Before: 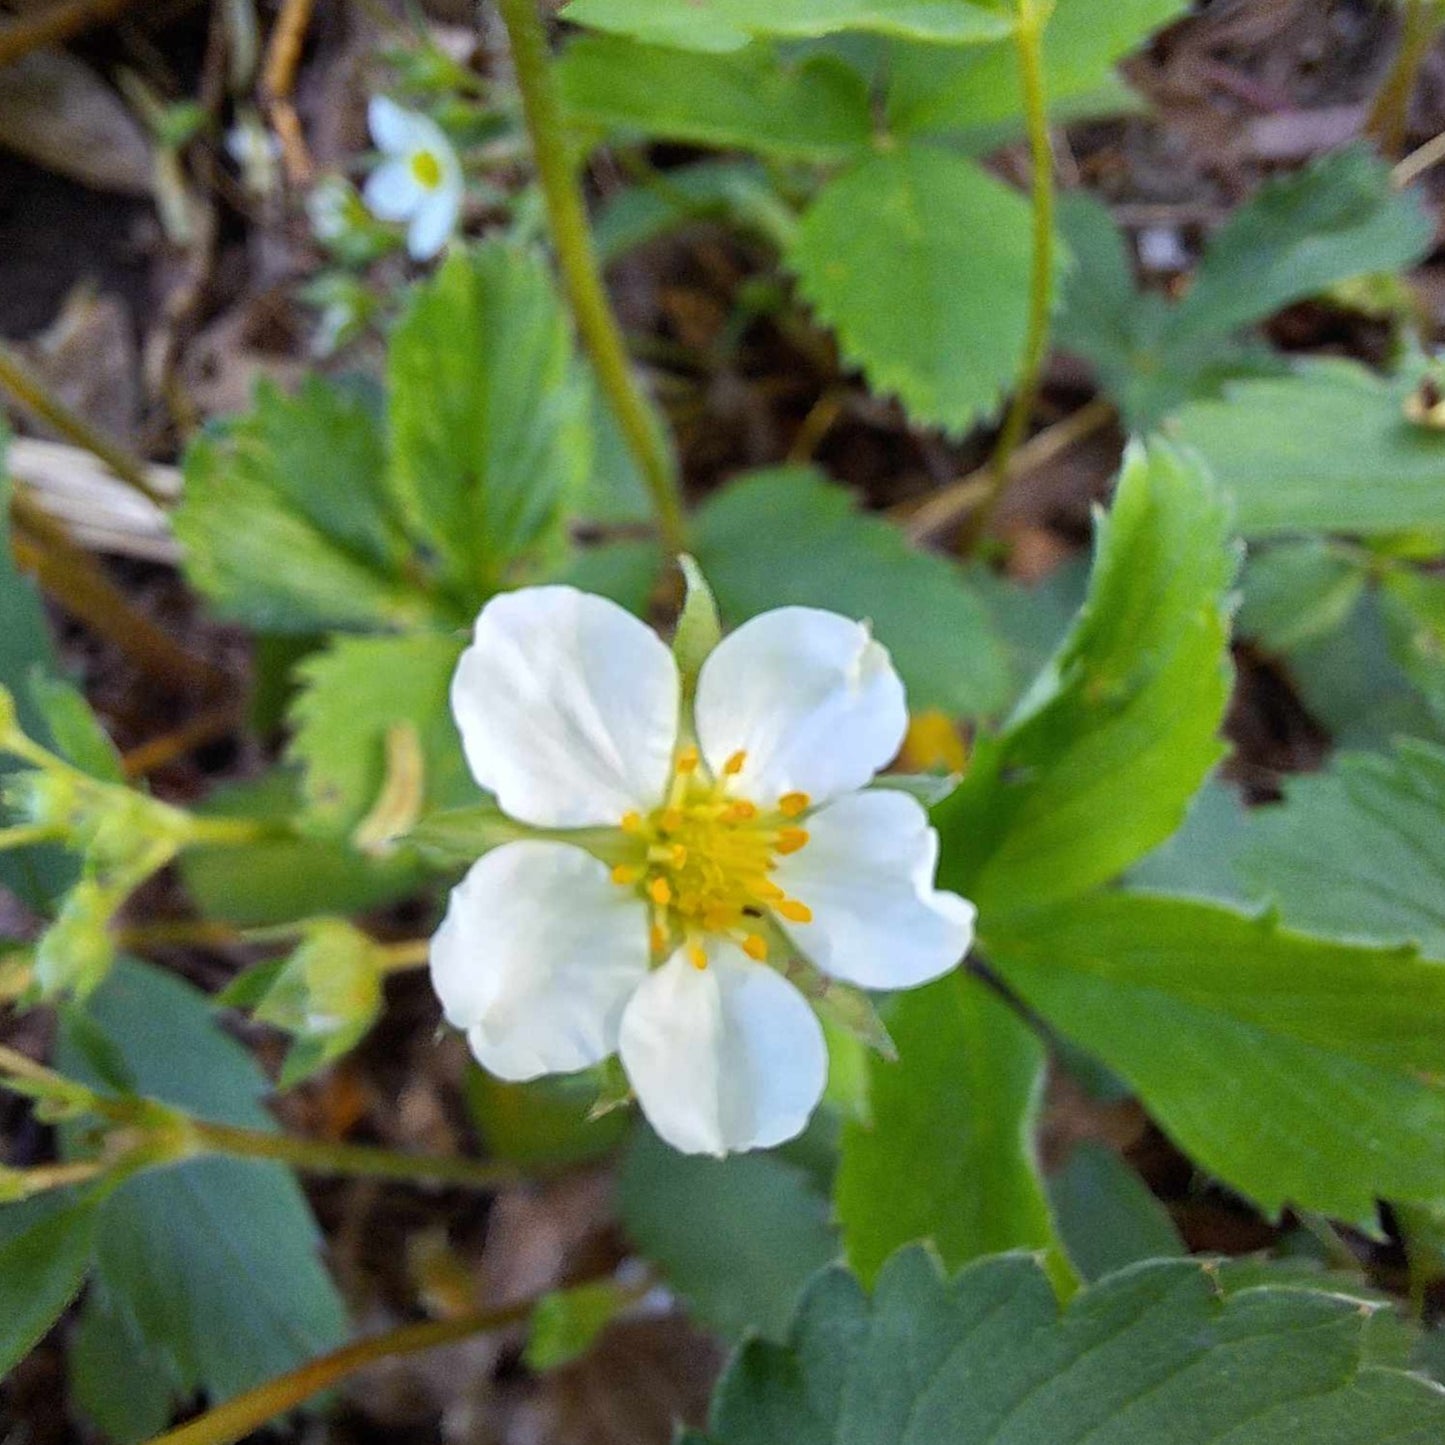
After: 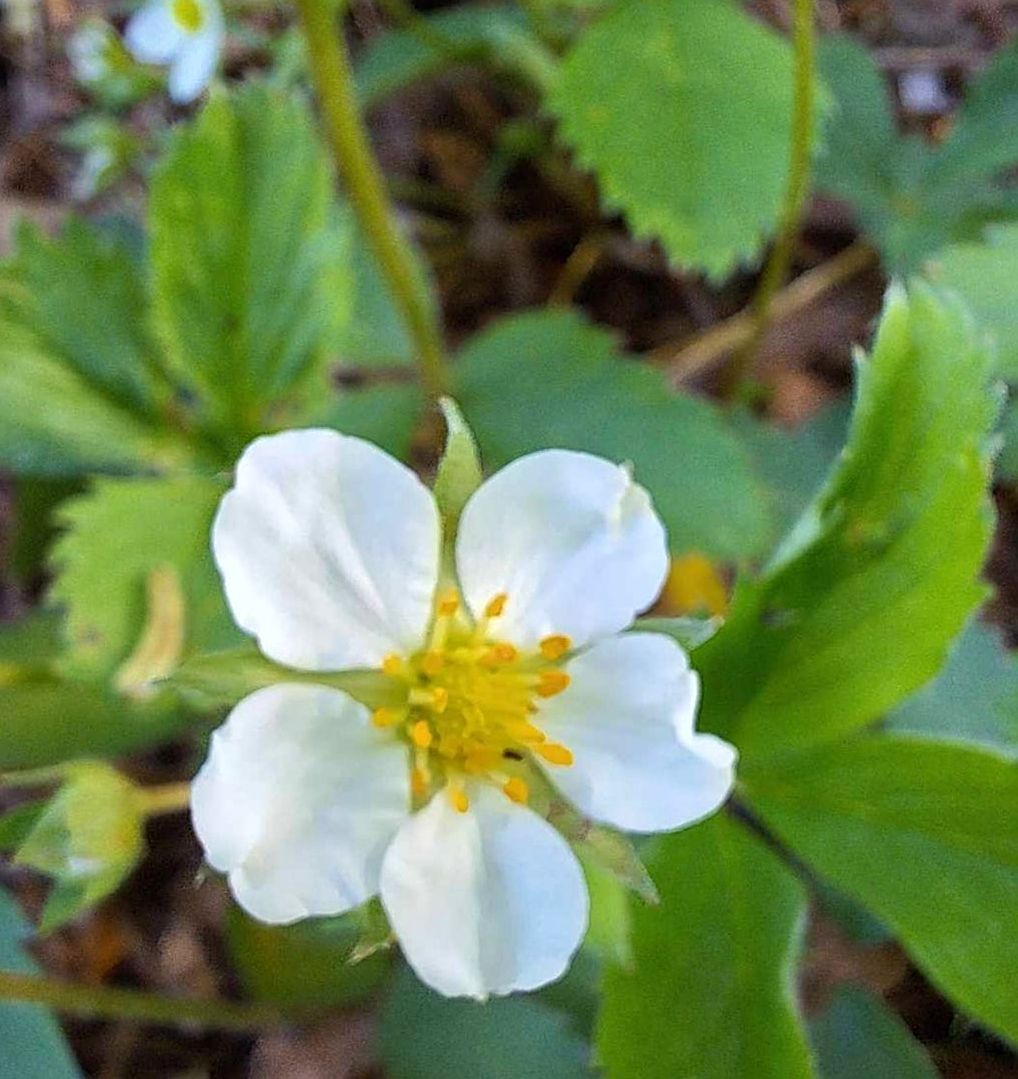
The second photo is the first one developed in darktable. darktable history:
sharpen: on, module defaults
exposure: compensate highlight preservation false
crop and rotate: left 16.563%, top 10.875%, right 12.925%, bottom 14.437%
velvia: strength 16.4%
